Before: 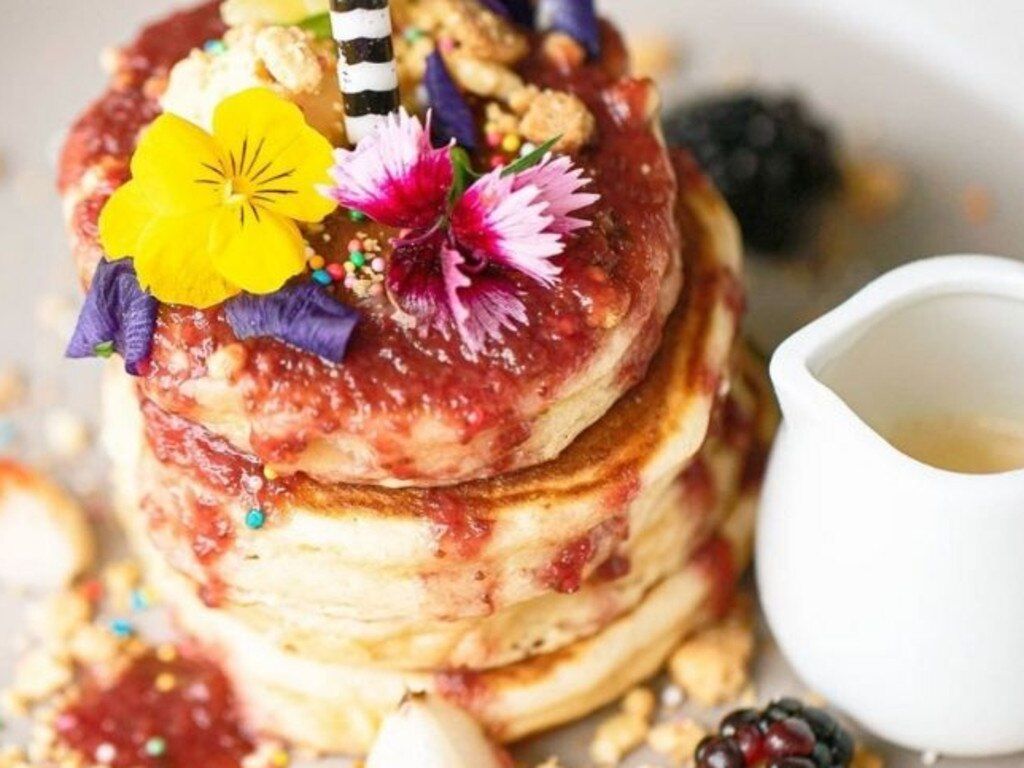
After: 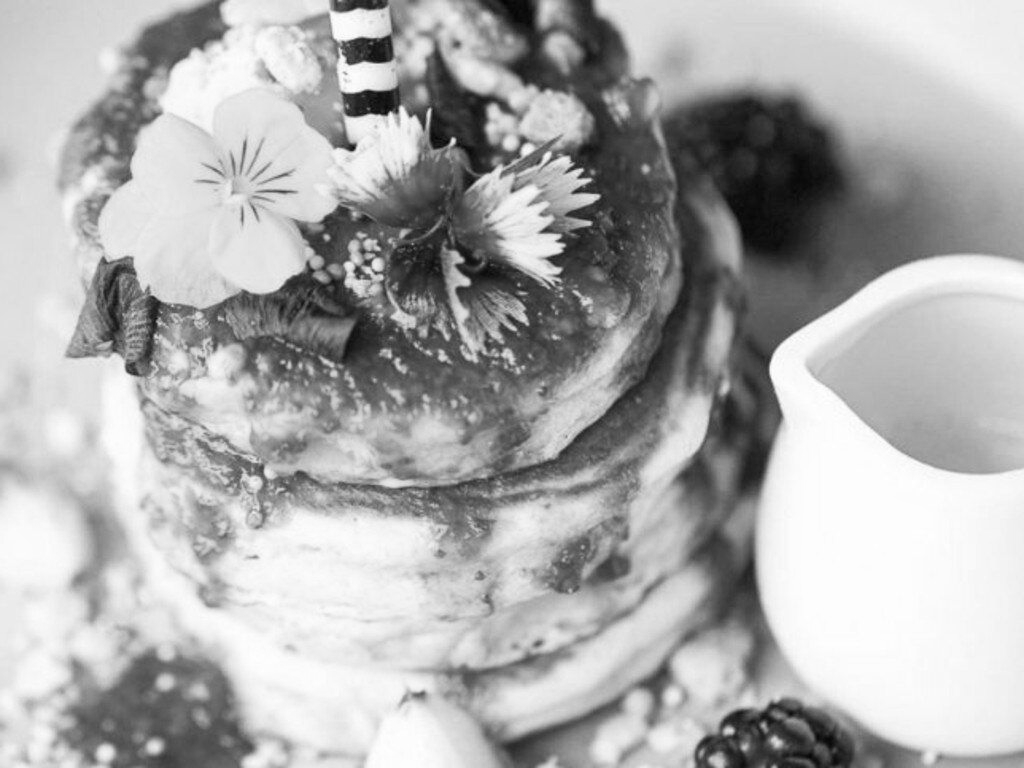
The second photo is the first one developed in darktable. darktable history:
contrast brightness saturation: contrast 0.1, brightness 0.02, saturation 0.02
color balance rgb: perceptual saturation grading › global saturation 20%, perceptual saturation grading › highlights -25%, perceptual saturation grading › shadows 25%
monochrome: on, module defaults
